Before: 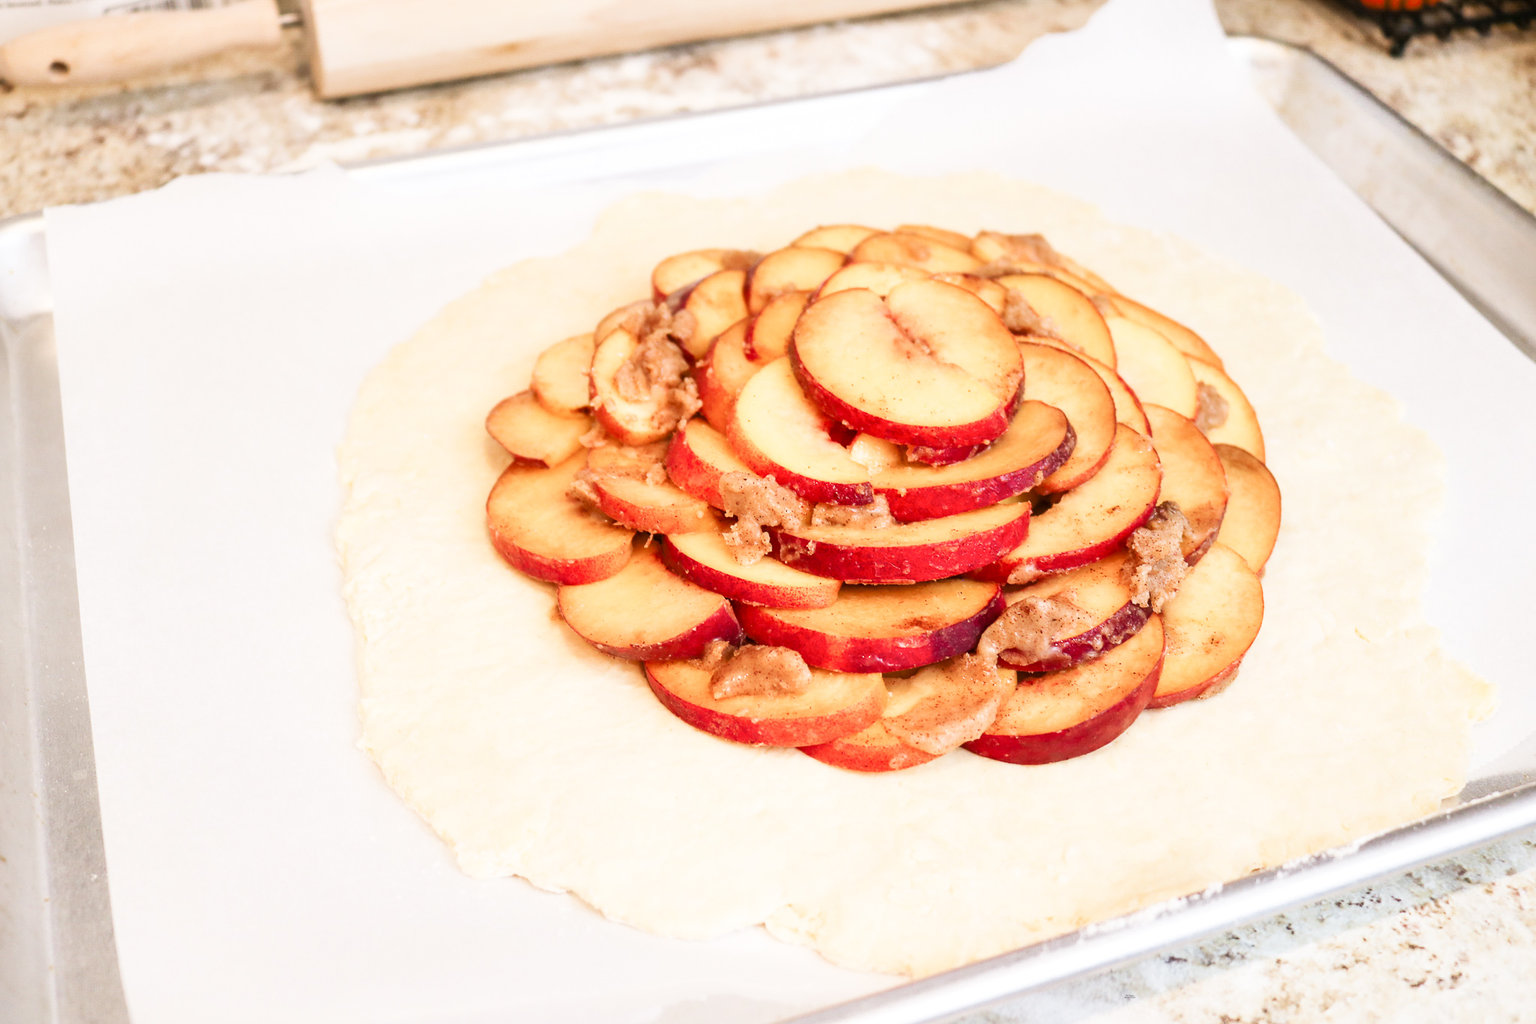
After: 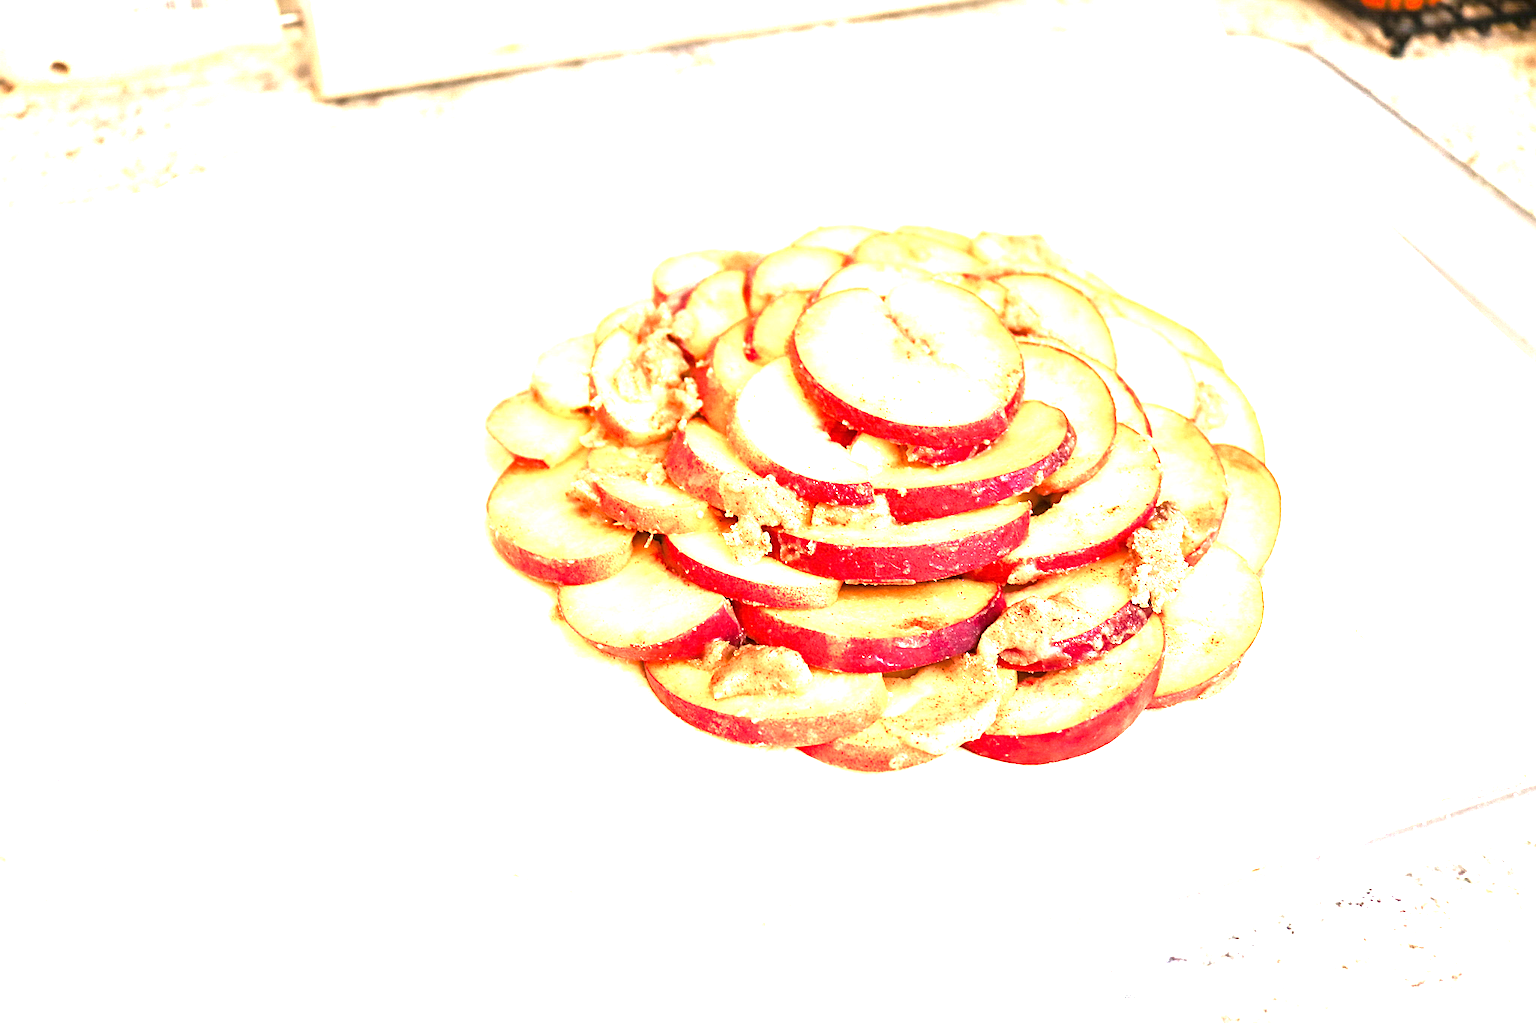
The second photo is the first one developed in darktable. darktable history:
sharpen: on, module defaults
exposure: black level correction 0, exposure 1.519 EV, compensate highlight preservation false
